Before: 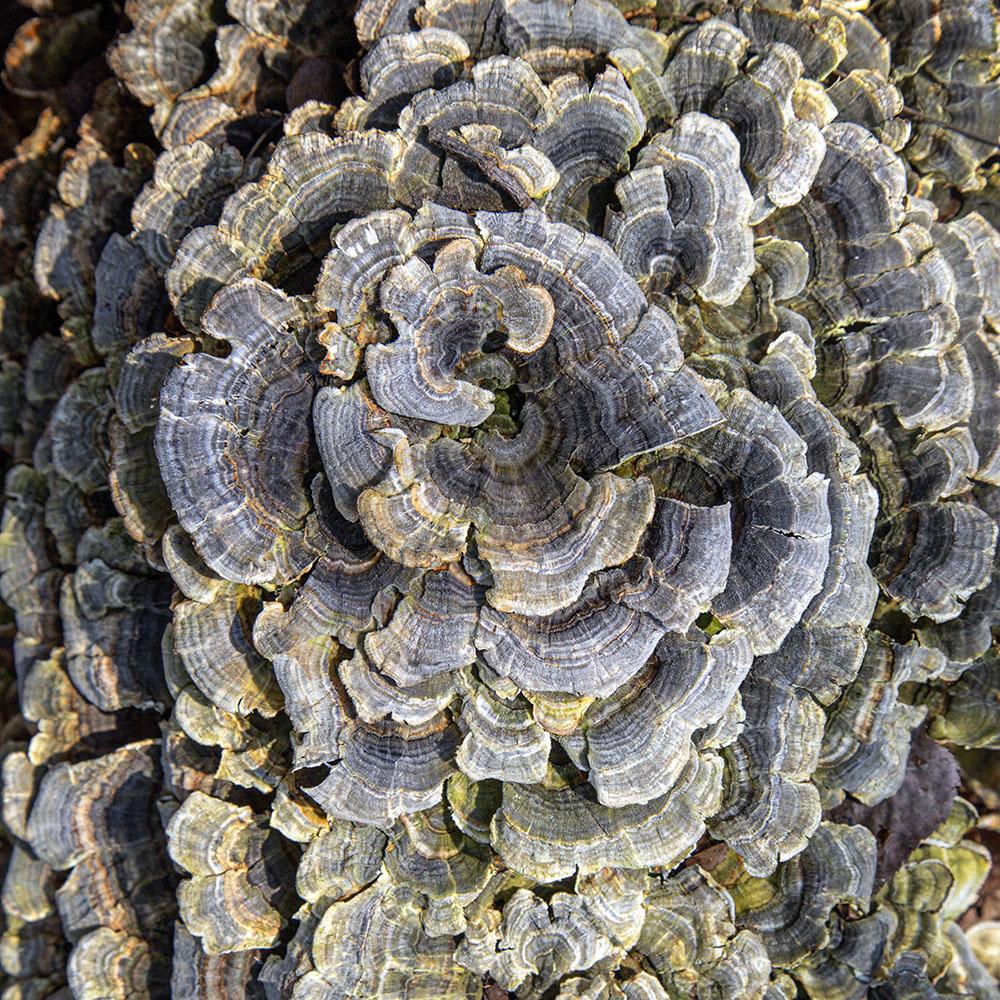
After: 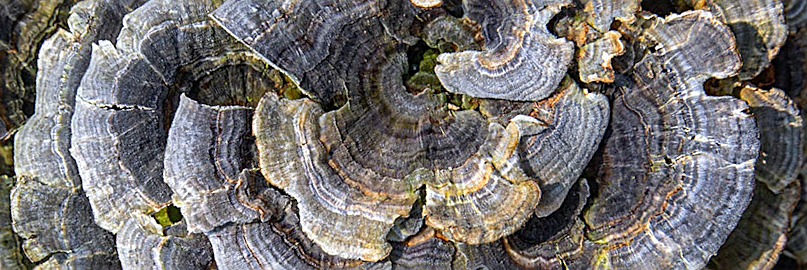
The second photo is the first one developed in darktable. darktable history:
sharpen: on, module defaults
crop and rotate: angle 16.12°, top 30.835%, bottom 35.653%
